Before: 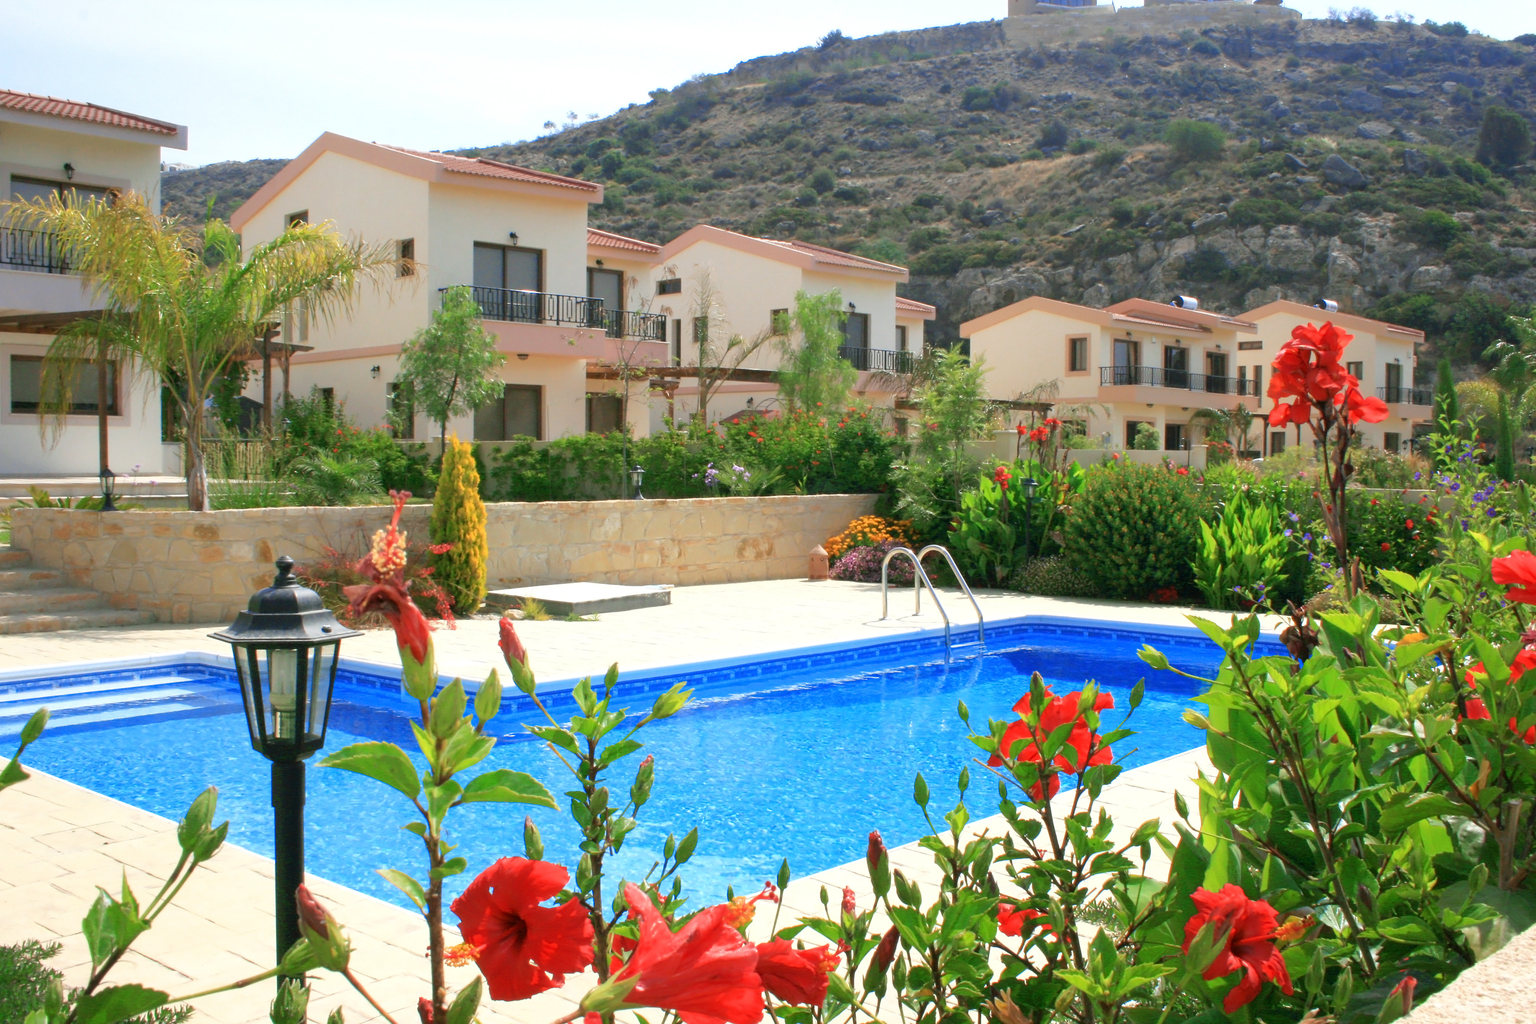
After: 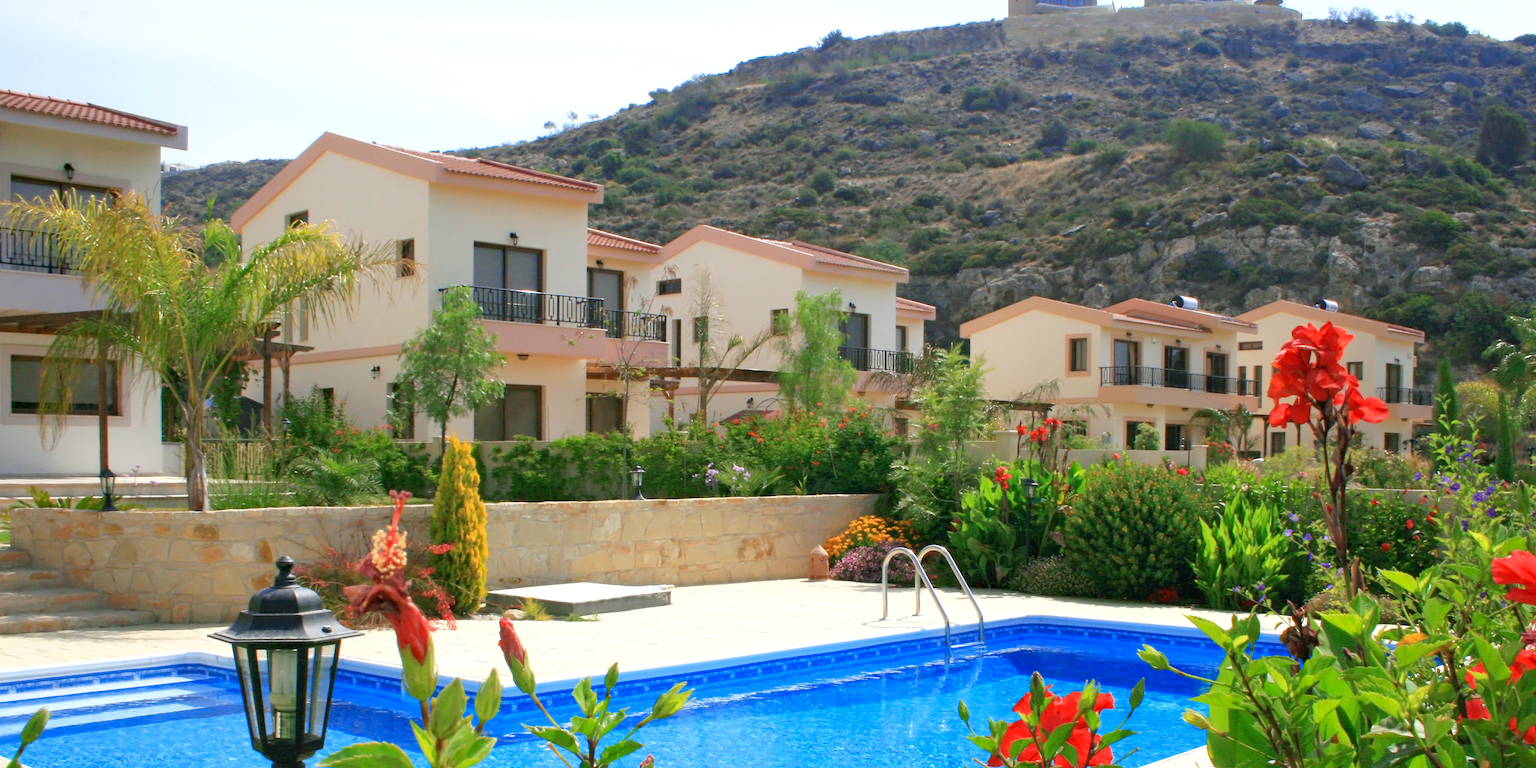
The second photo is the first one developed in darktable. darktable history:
crop: bottom 24.992%
haze removal: compatibility mode true, adaptive false
tone equalizer: edges refinement/feathering 500, mask exposure compensation -1.57 EV, preserve details no
